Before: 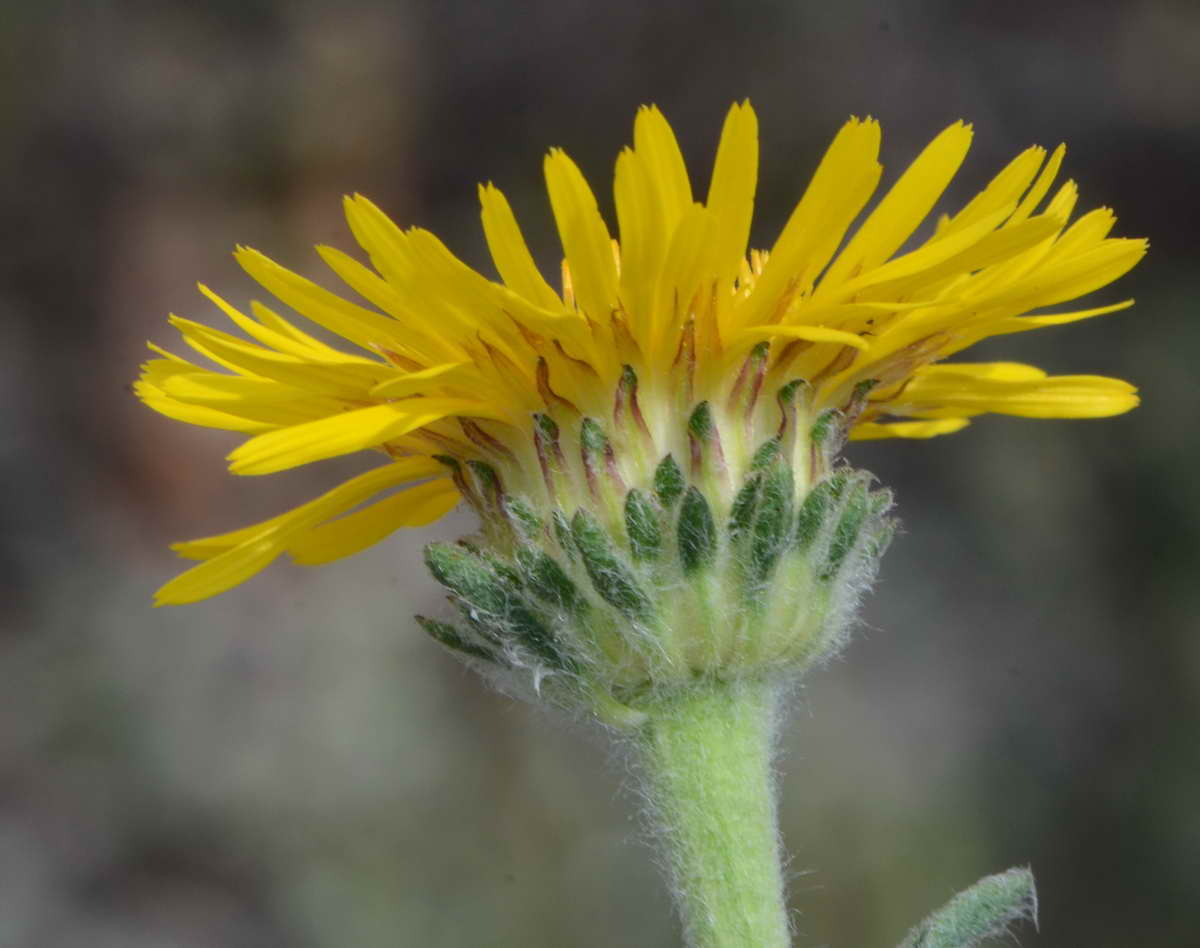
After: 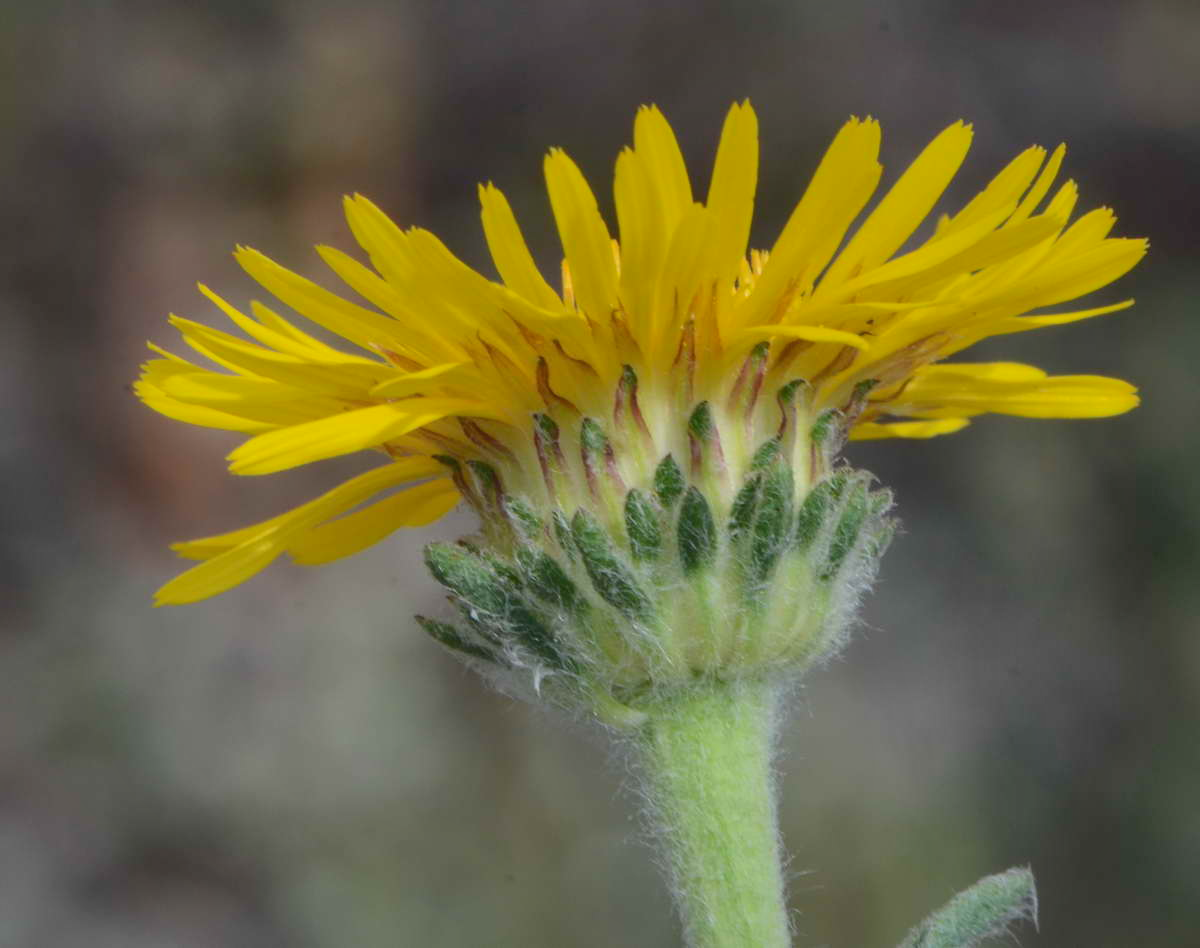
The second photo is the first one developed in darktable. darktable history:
shadows and highlights: highlights -59.78
